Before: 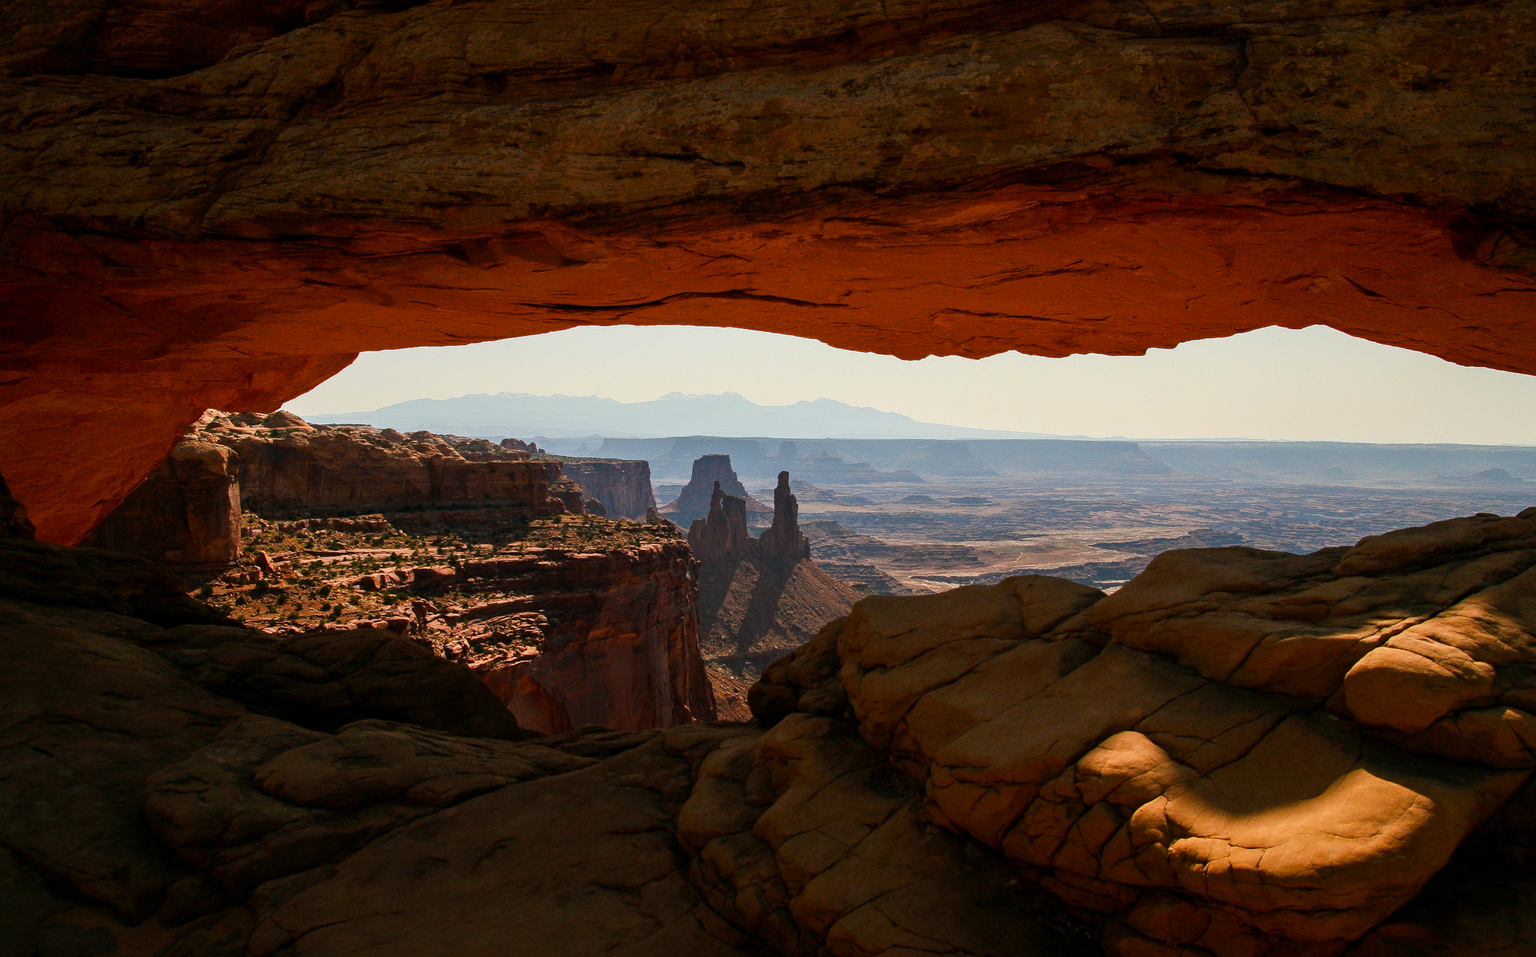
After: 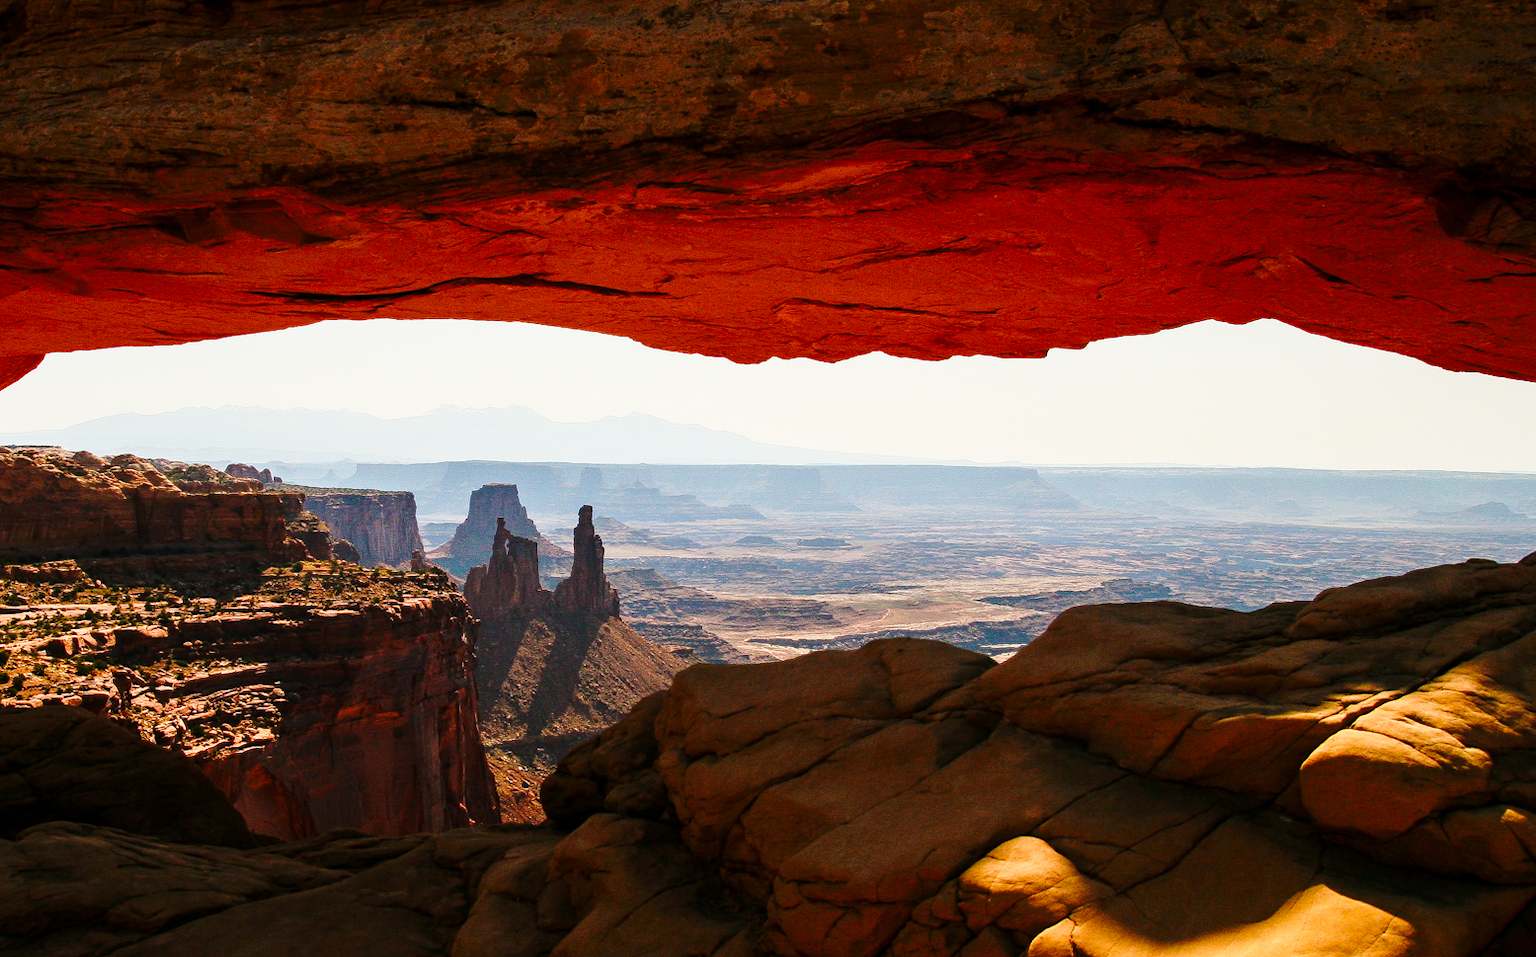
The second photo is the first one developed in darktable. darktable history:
crop and rotate: left 21.105%, top 7.827%, right 0.318%, bottom 13.58%
base curve: curves: ch0 [(0, 0) (0.028, 0.03) (0.121, 0.232) (0.46, 0.748) (0.859, 0.968) (1, 1)], preserve colors none
